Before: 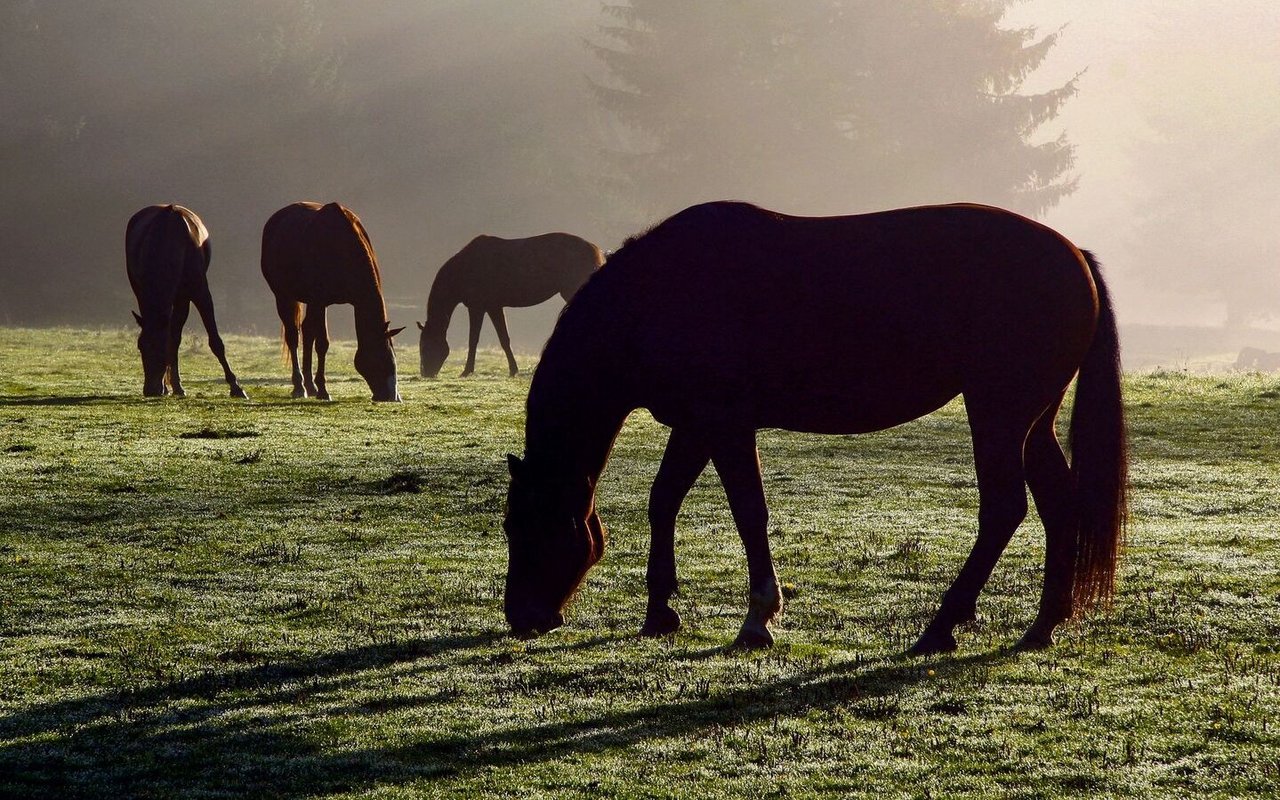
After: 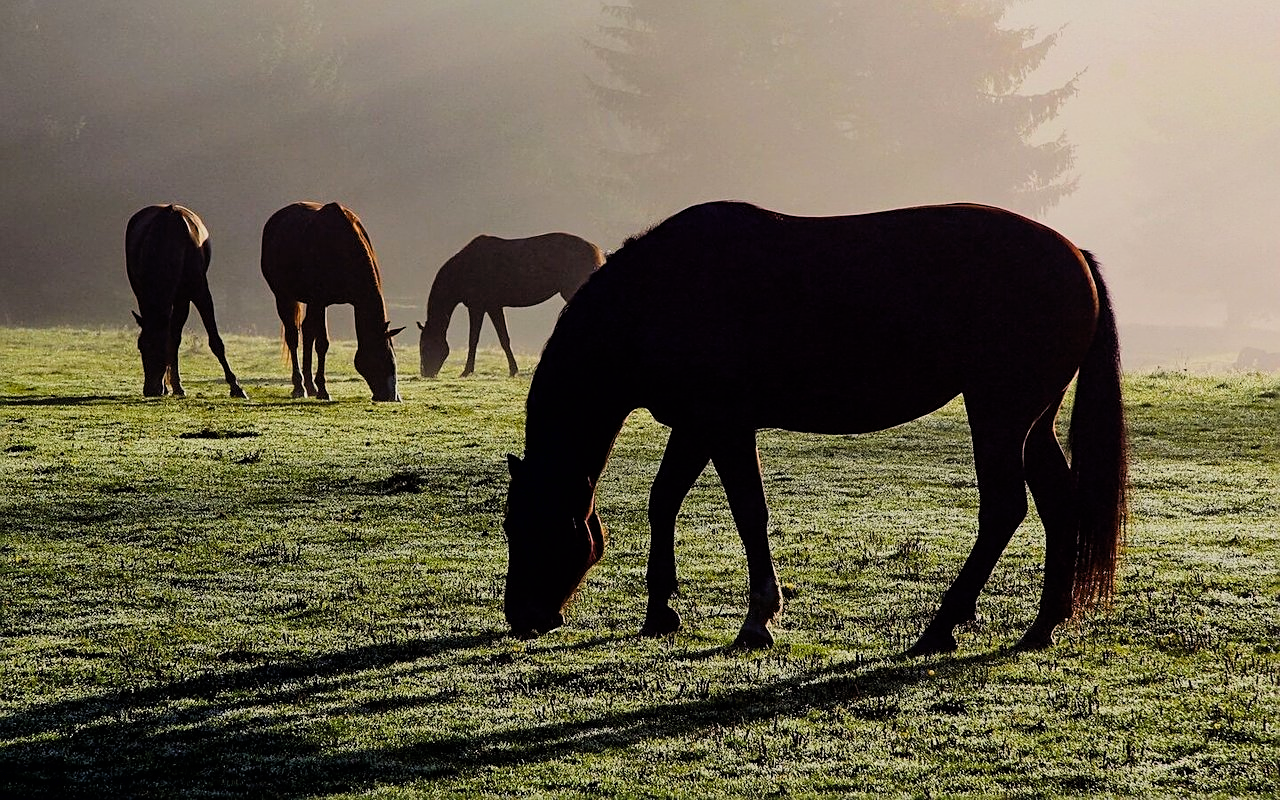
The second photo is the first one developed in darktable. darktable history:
filmic rgb: black relative exposure -7.65 EV, white relative exposure 4.56 EV, hardness 3.61, color science v6 (2022)
contrast brightness saturation: contrast 0.025, brightness 0.056, saturation 0.128
sharpen: on, module defaults
